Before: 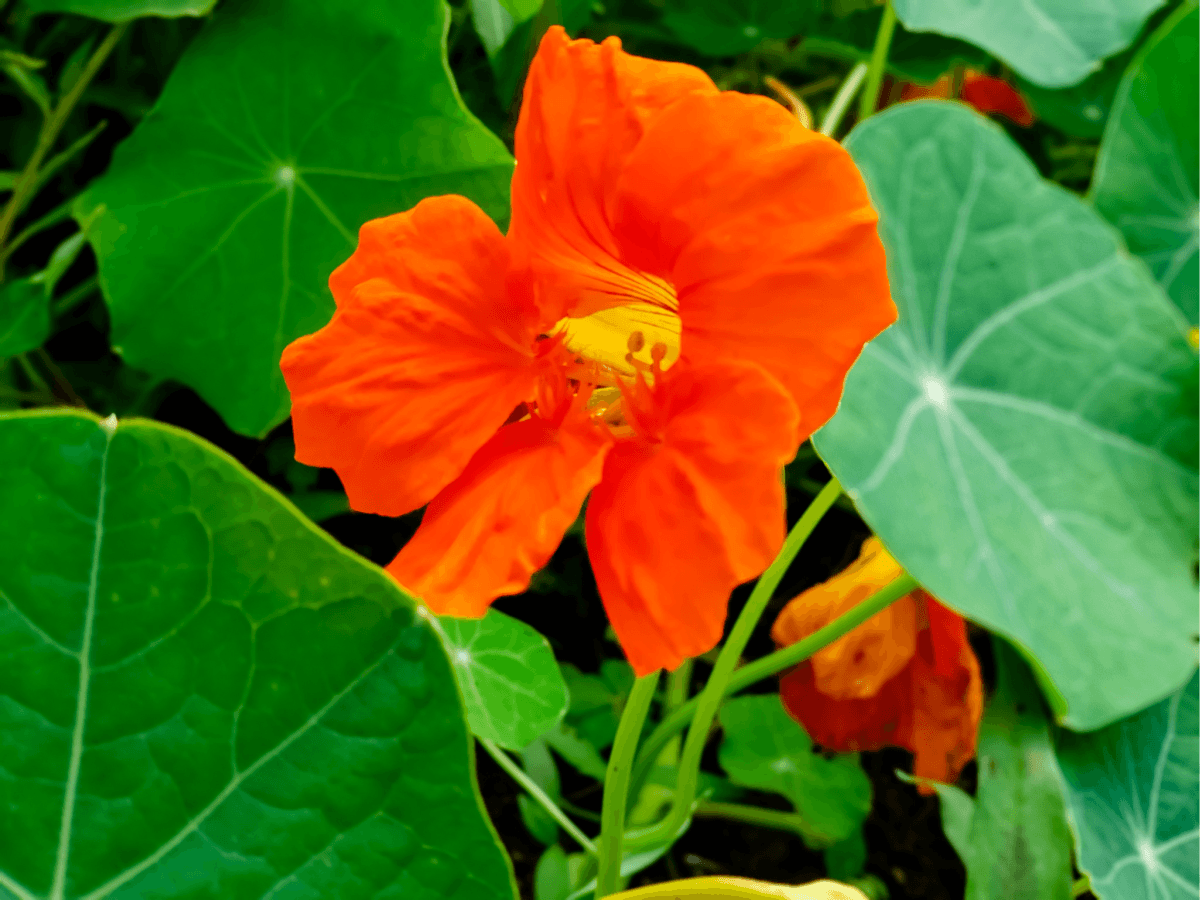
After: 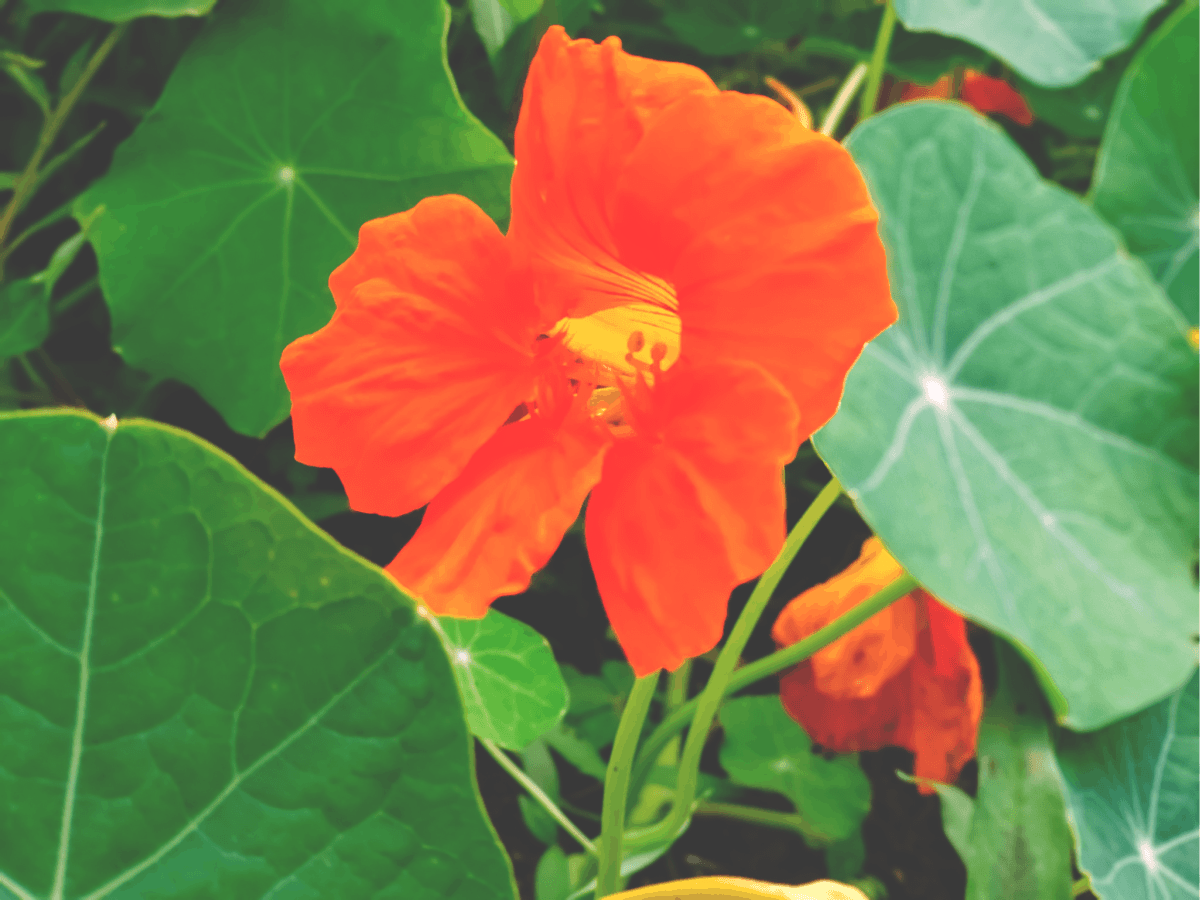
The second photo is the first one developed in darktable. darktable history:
white balance: red 1.188, blue 1.11
exposure: black level correction -0.041, exposure 0.064 EV, compensate highlight preservation false
